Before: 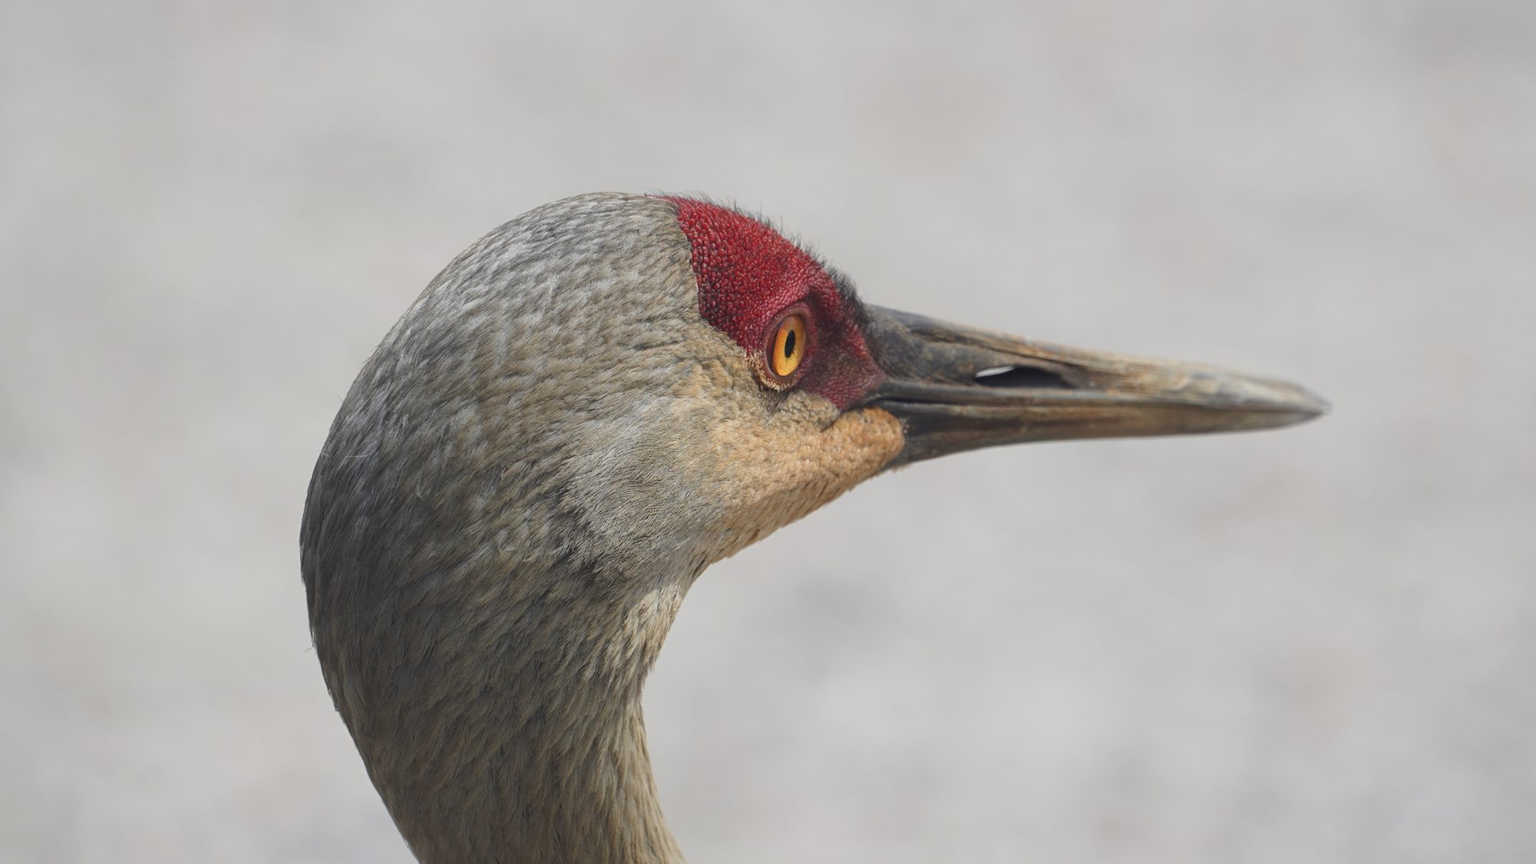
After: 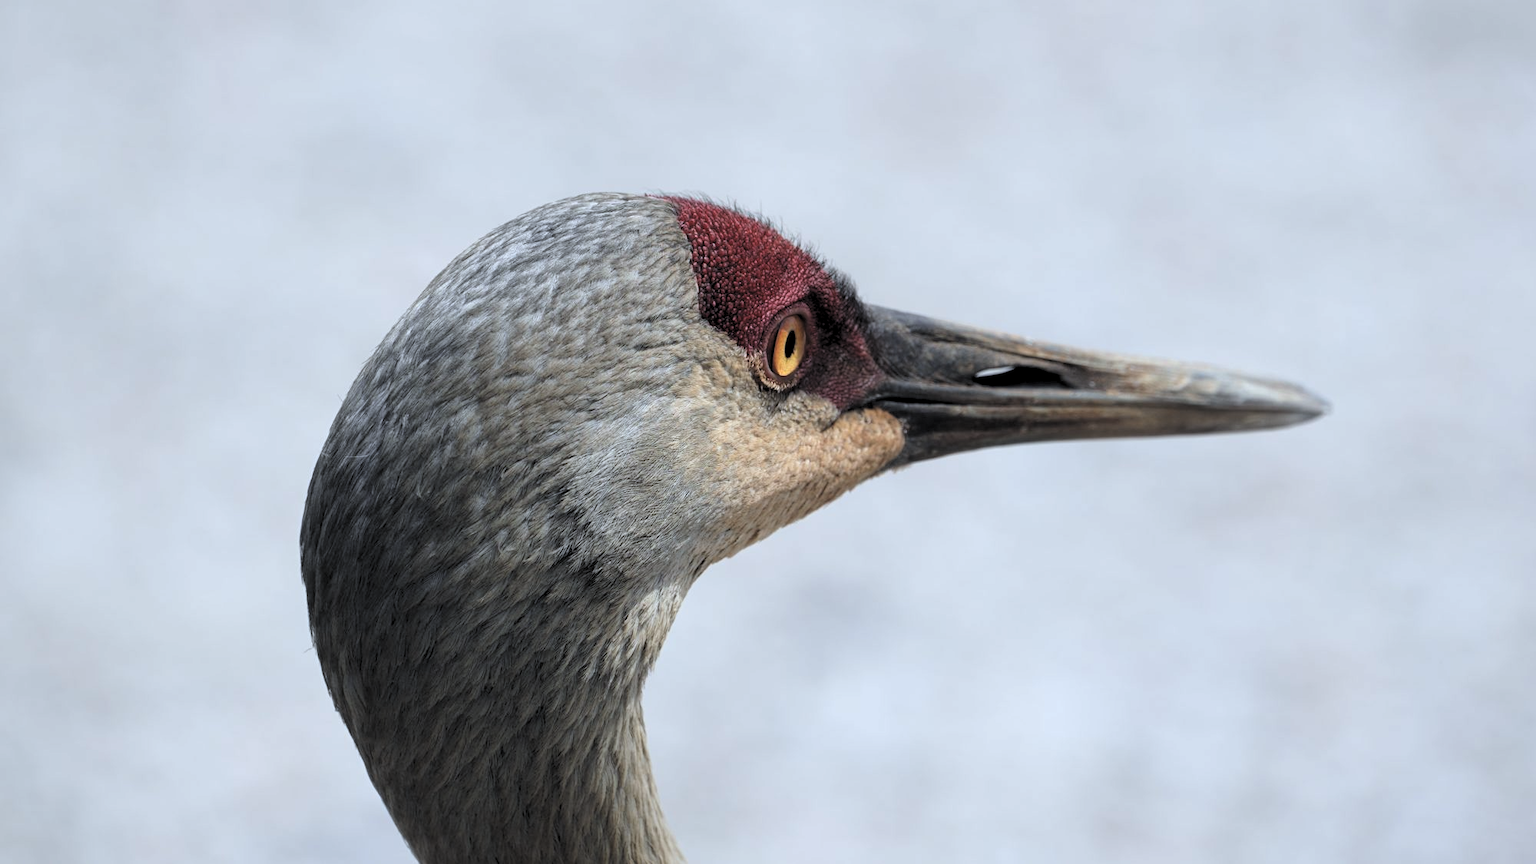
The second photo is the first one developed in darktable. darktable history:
rgb levels: levels [[0.013, 0.434, 0.89], [0, 0.5, 1], [0, 0.5, 1]]
color calibration: x 0.367, y 0.376, temperature 4372.25 K
levels: levels [0.182, 0.542, 0.902]
contrast brightness saturation: contrast -0.1, saturation -0.1
